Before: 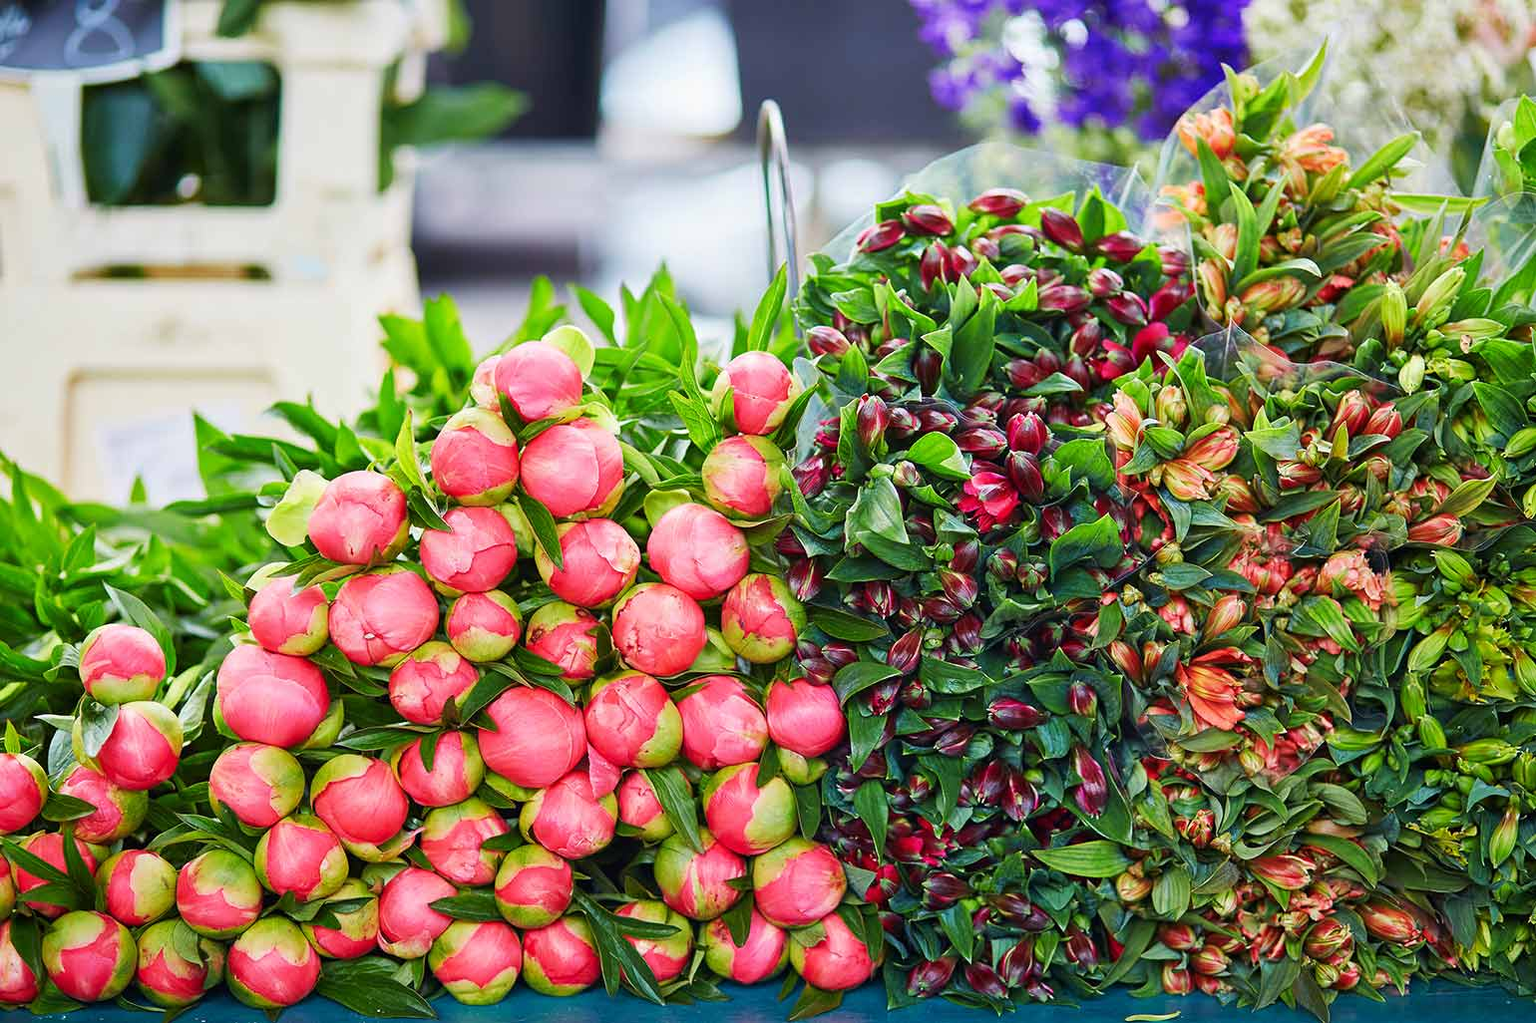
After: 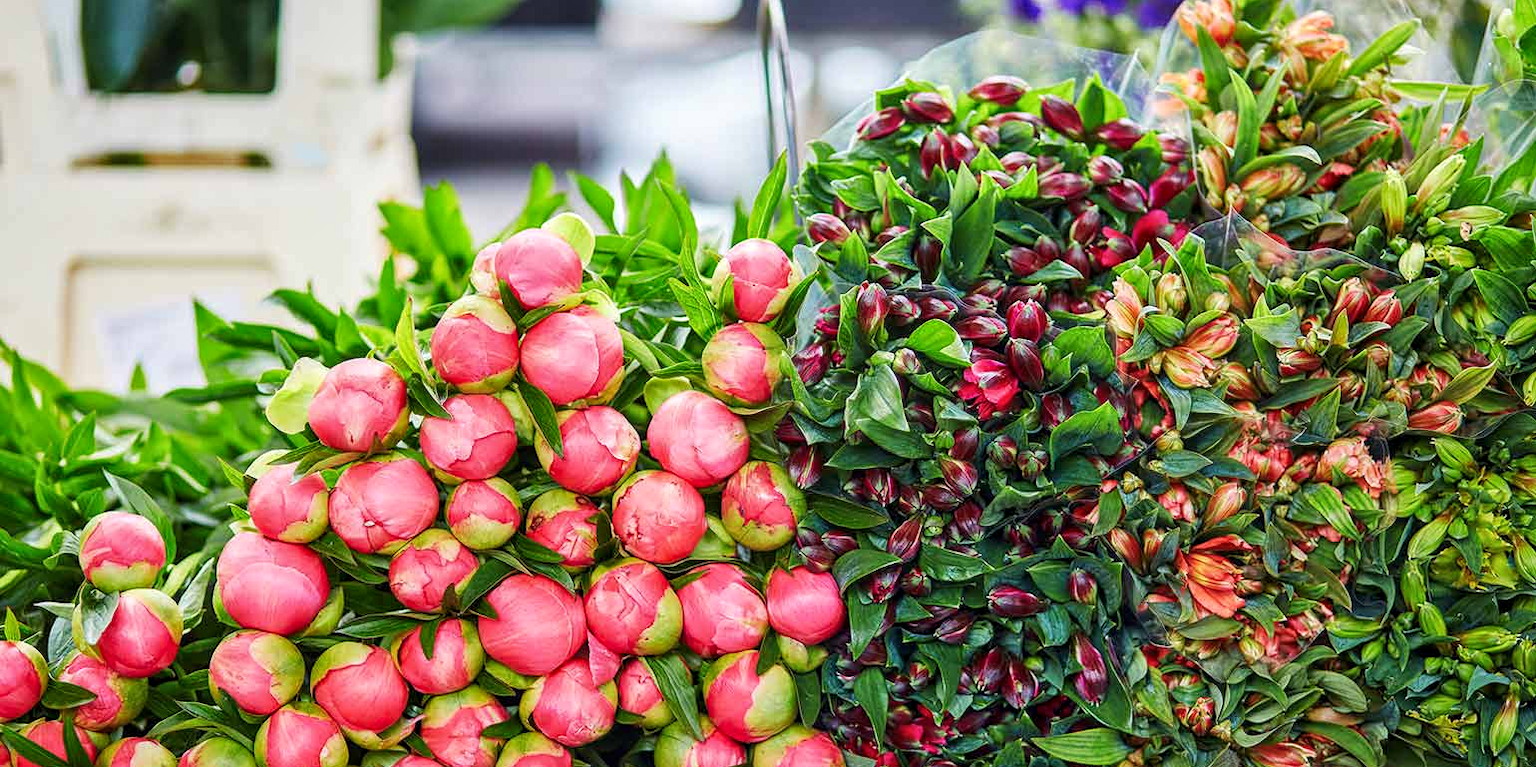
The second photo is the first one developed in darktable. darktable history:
local contrast: on, module defaults
crop: top 11.038%, bottom 13.962%
